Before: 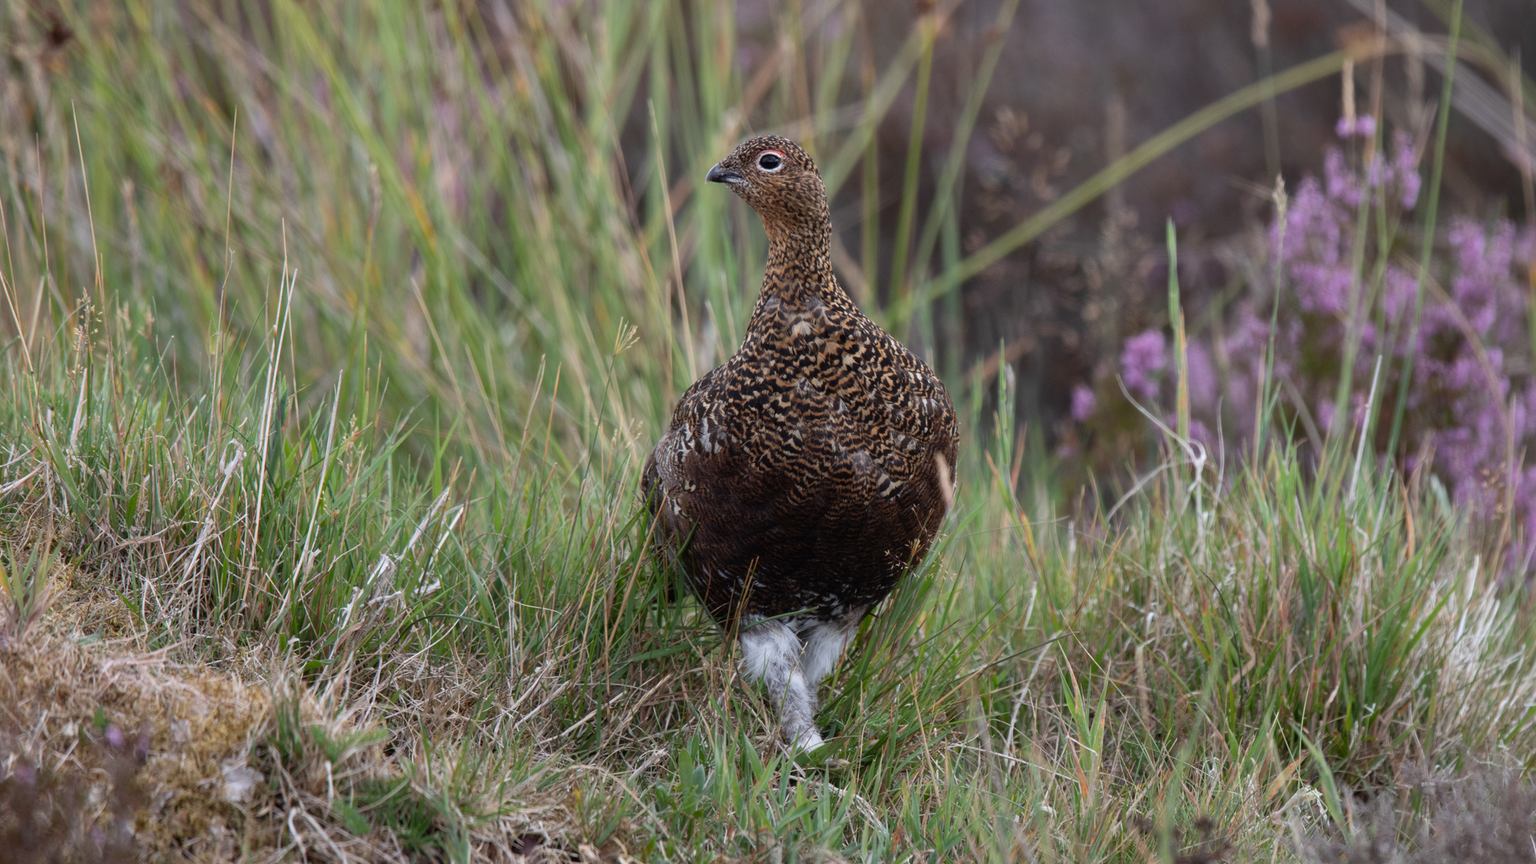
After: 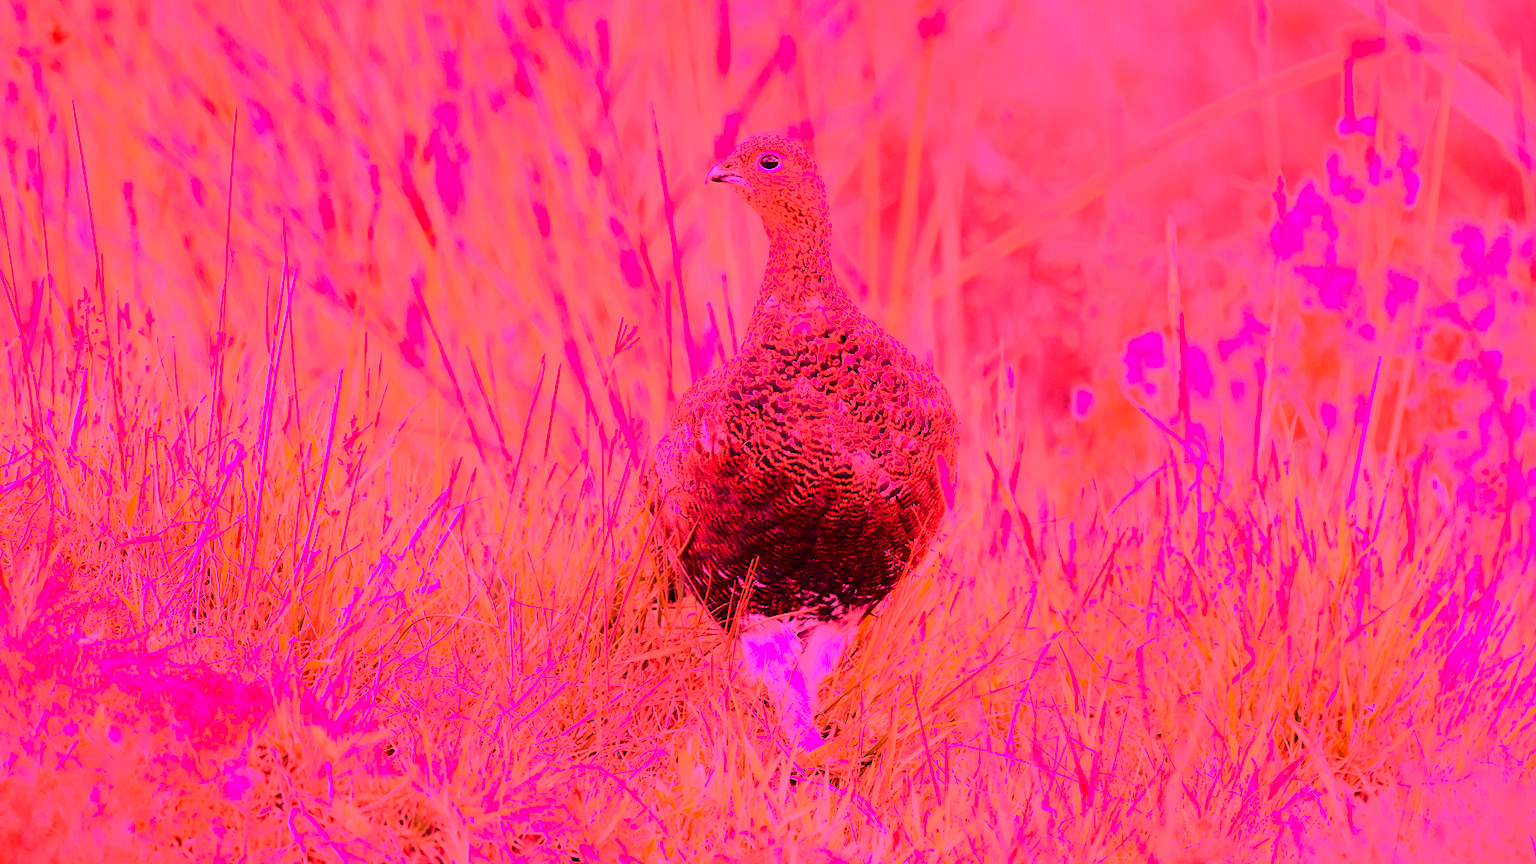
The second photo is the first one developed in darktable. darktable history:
white balance: red 4.26, blue 1.802
contrast equalizer: y [[0.5, 0.5, 0.472, 0.5, 0.5, 0.5], [0.5 ×6], [0.5 ×6], [0 ×6], [0 ×6]]
tone curve: curves: ch0 [(0, 0) (0.135, 0.09) (0.326, 0.386) (0.489, 0.573) (0.663, 0.749) (0.854, 0.897) (1, 0.974)]; ch1 [(0, 0) (0.366, 0.367) (0.475, 0.453) (0.494, 0.493) (0.504, 0.497) (0.544, 0.569) (0.562, 0.605) (0.622, 0.694) (1, 1)]; ch2 [(0, 0) (0.333, 0.346) (0.375, 0.375) (0.424, 0.43) (0.476, 0.492) (0.502, 0.503) (0.533, 0.534) (0.572, 0.603) (0.605, 0.656) (0.641, 0.709) (1, 1)], color space Lab, independent channels, preserve colors none
